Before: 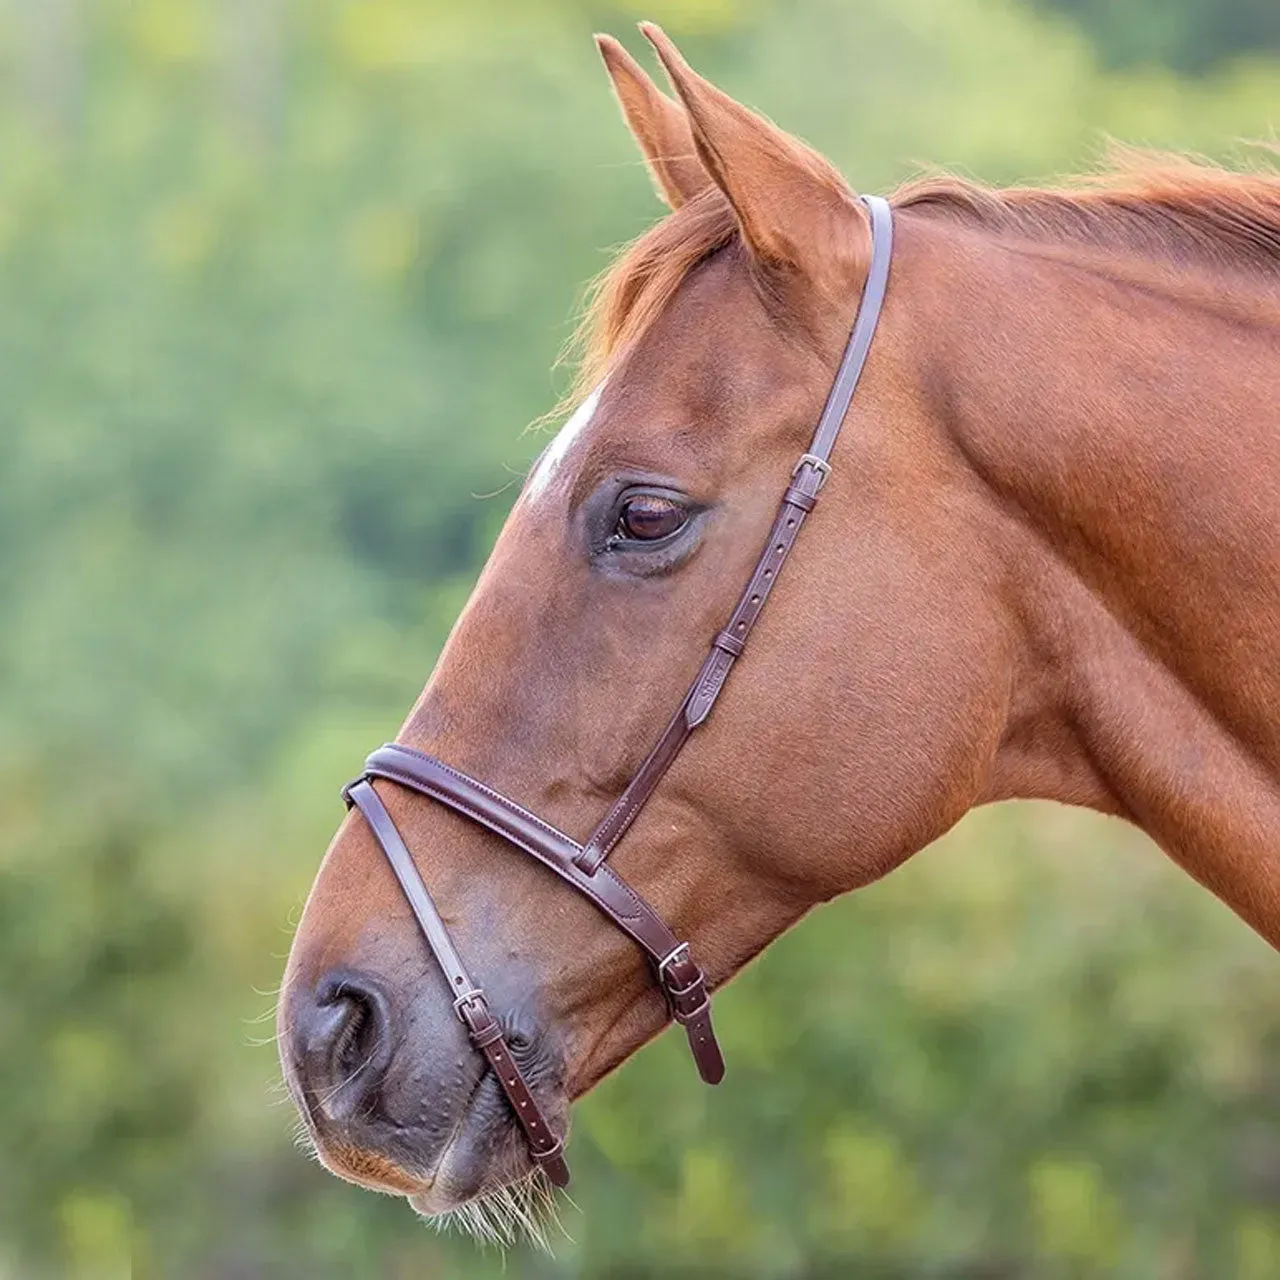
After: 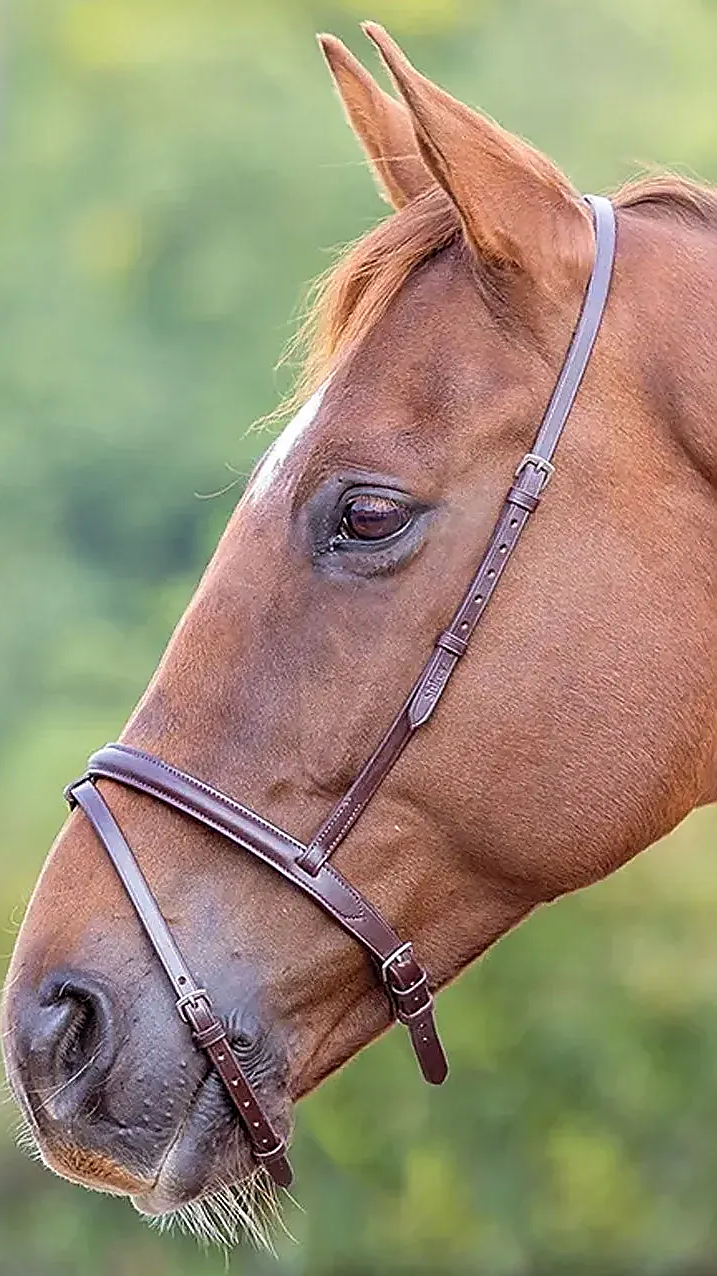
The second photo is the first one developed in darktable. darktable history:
crop: left 21.674%, right 22.086%
white balance: emerald 1
sharpen: radius 1.4, amount 1.25, threshold 0.7
